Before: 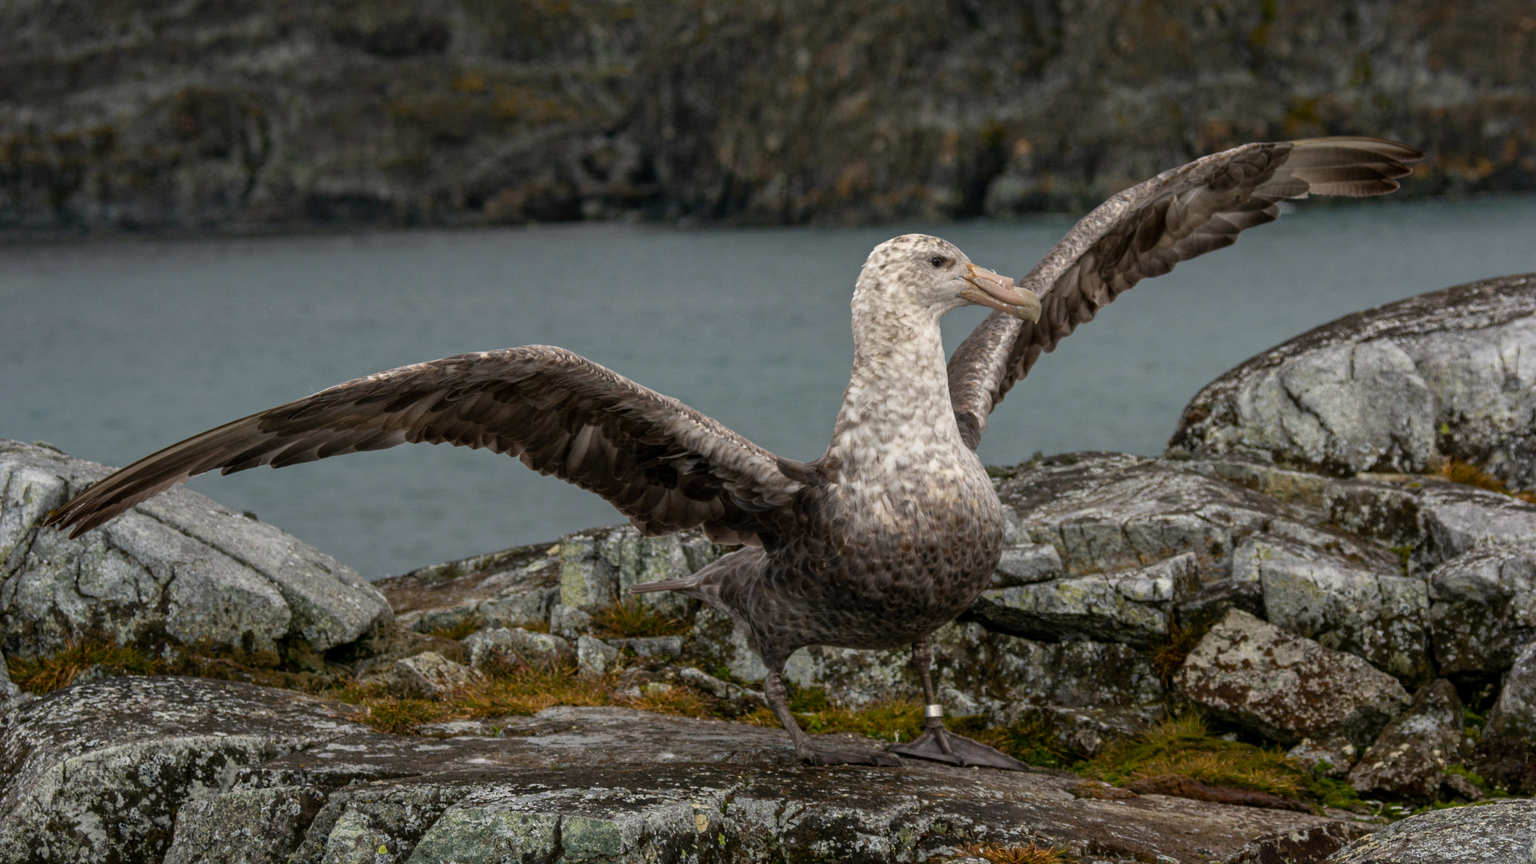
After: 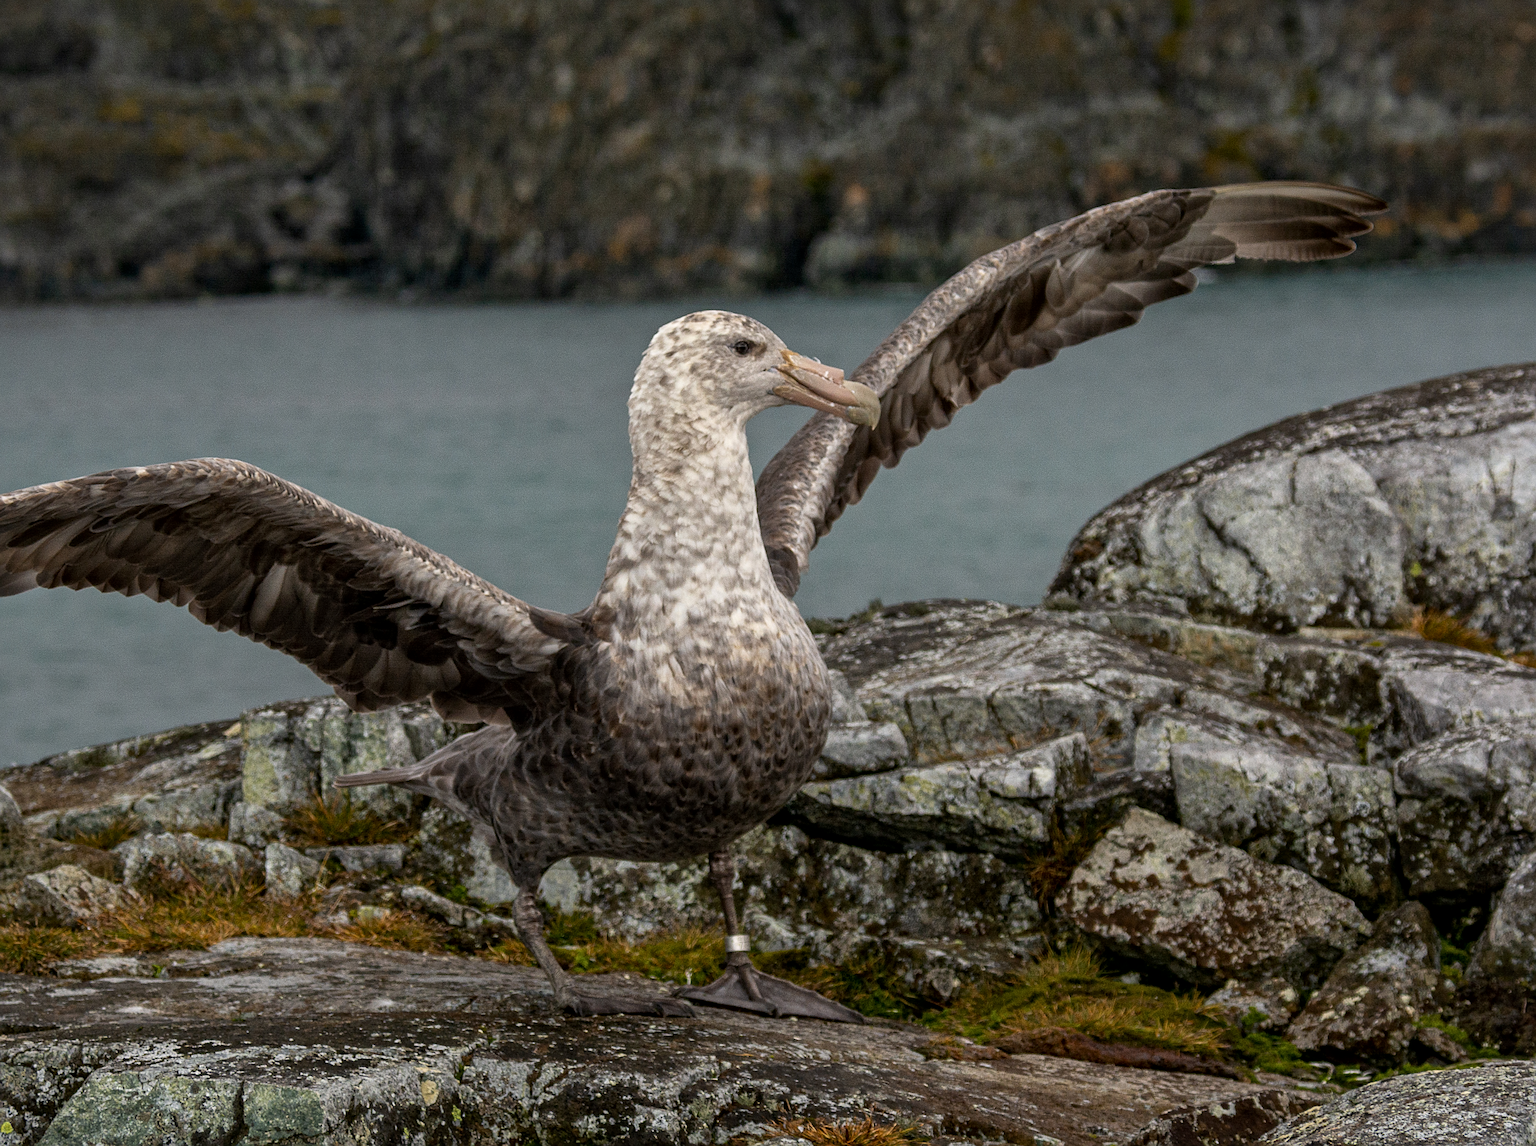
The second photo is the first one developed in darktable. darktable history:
local contrast: mode bilateral grid, contrast 20, coarseness 50, detail 120%, midtone range 0.2
sharpen: on, module defaults
crop and rotate: left 24.613%
